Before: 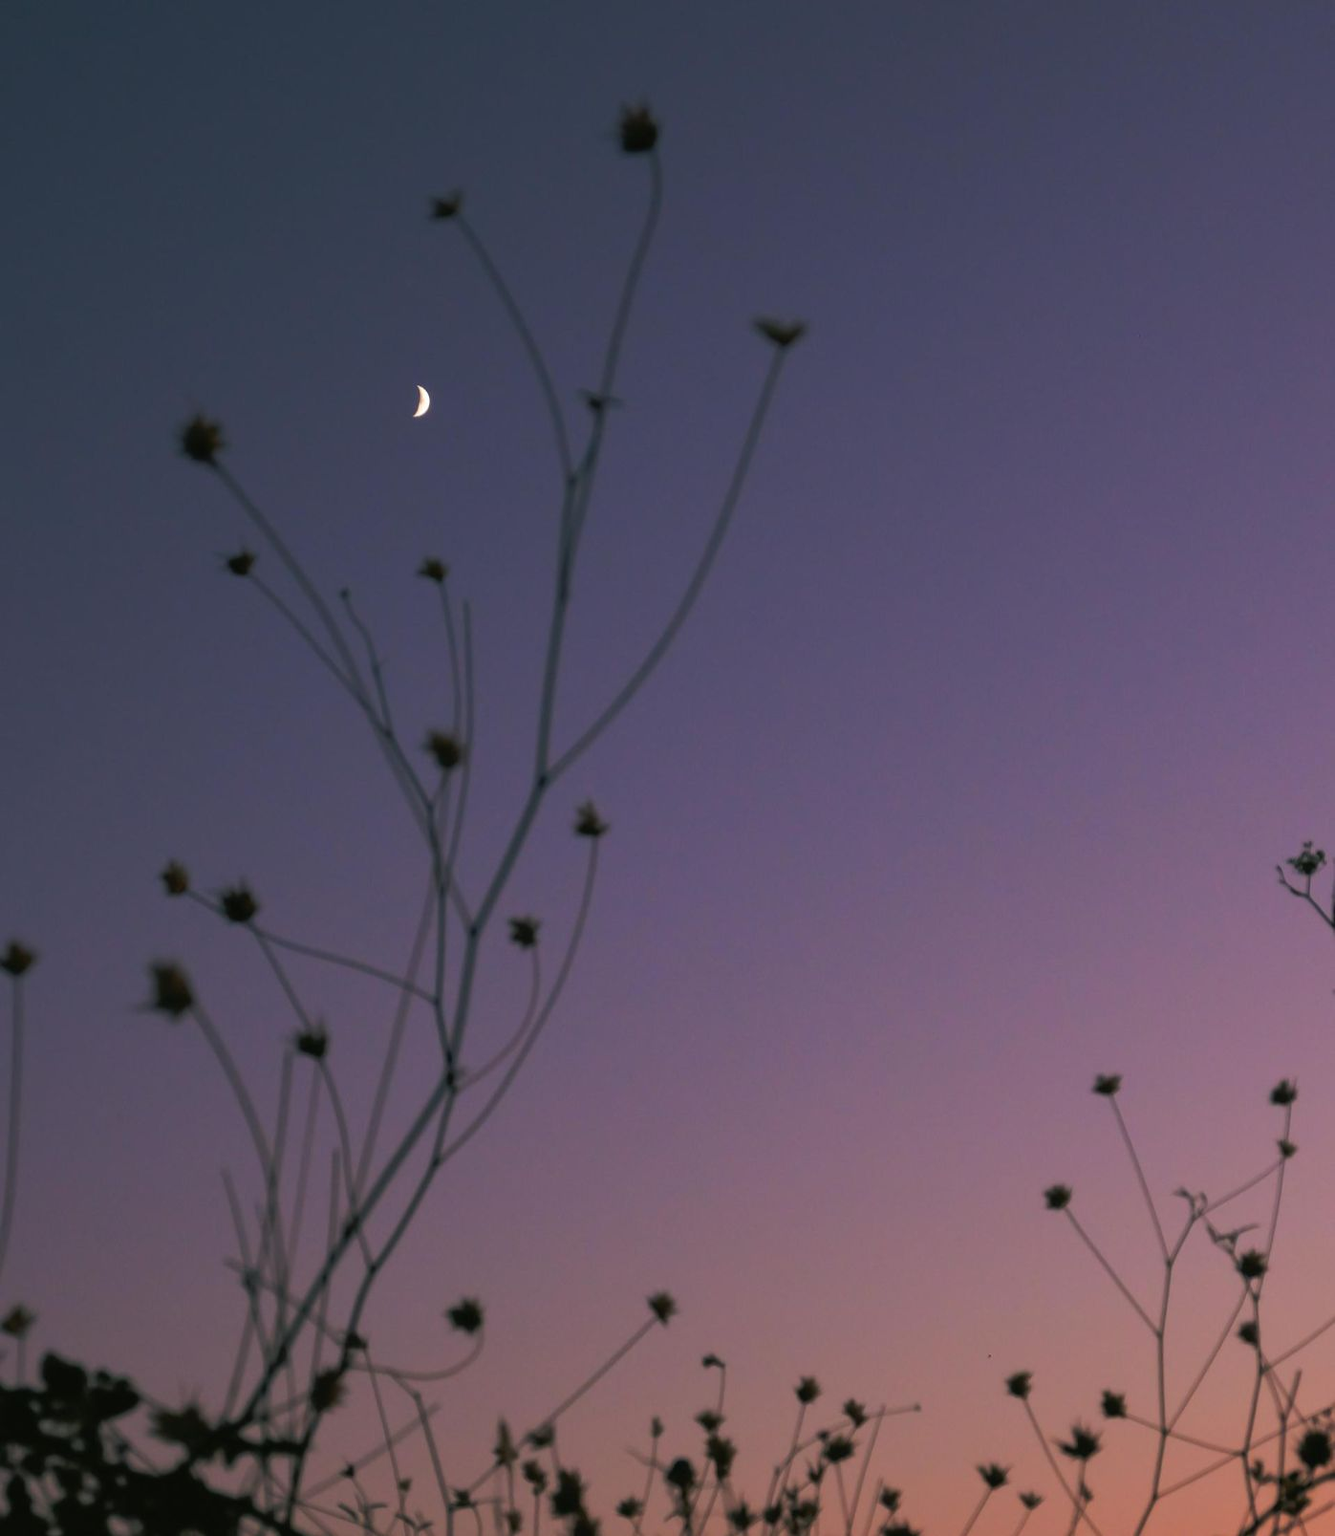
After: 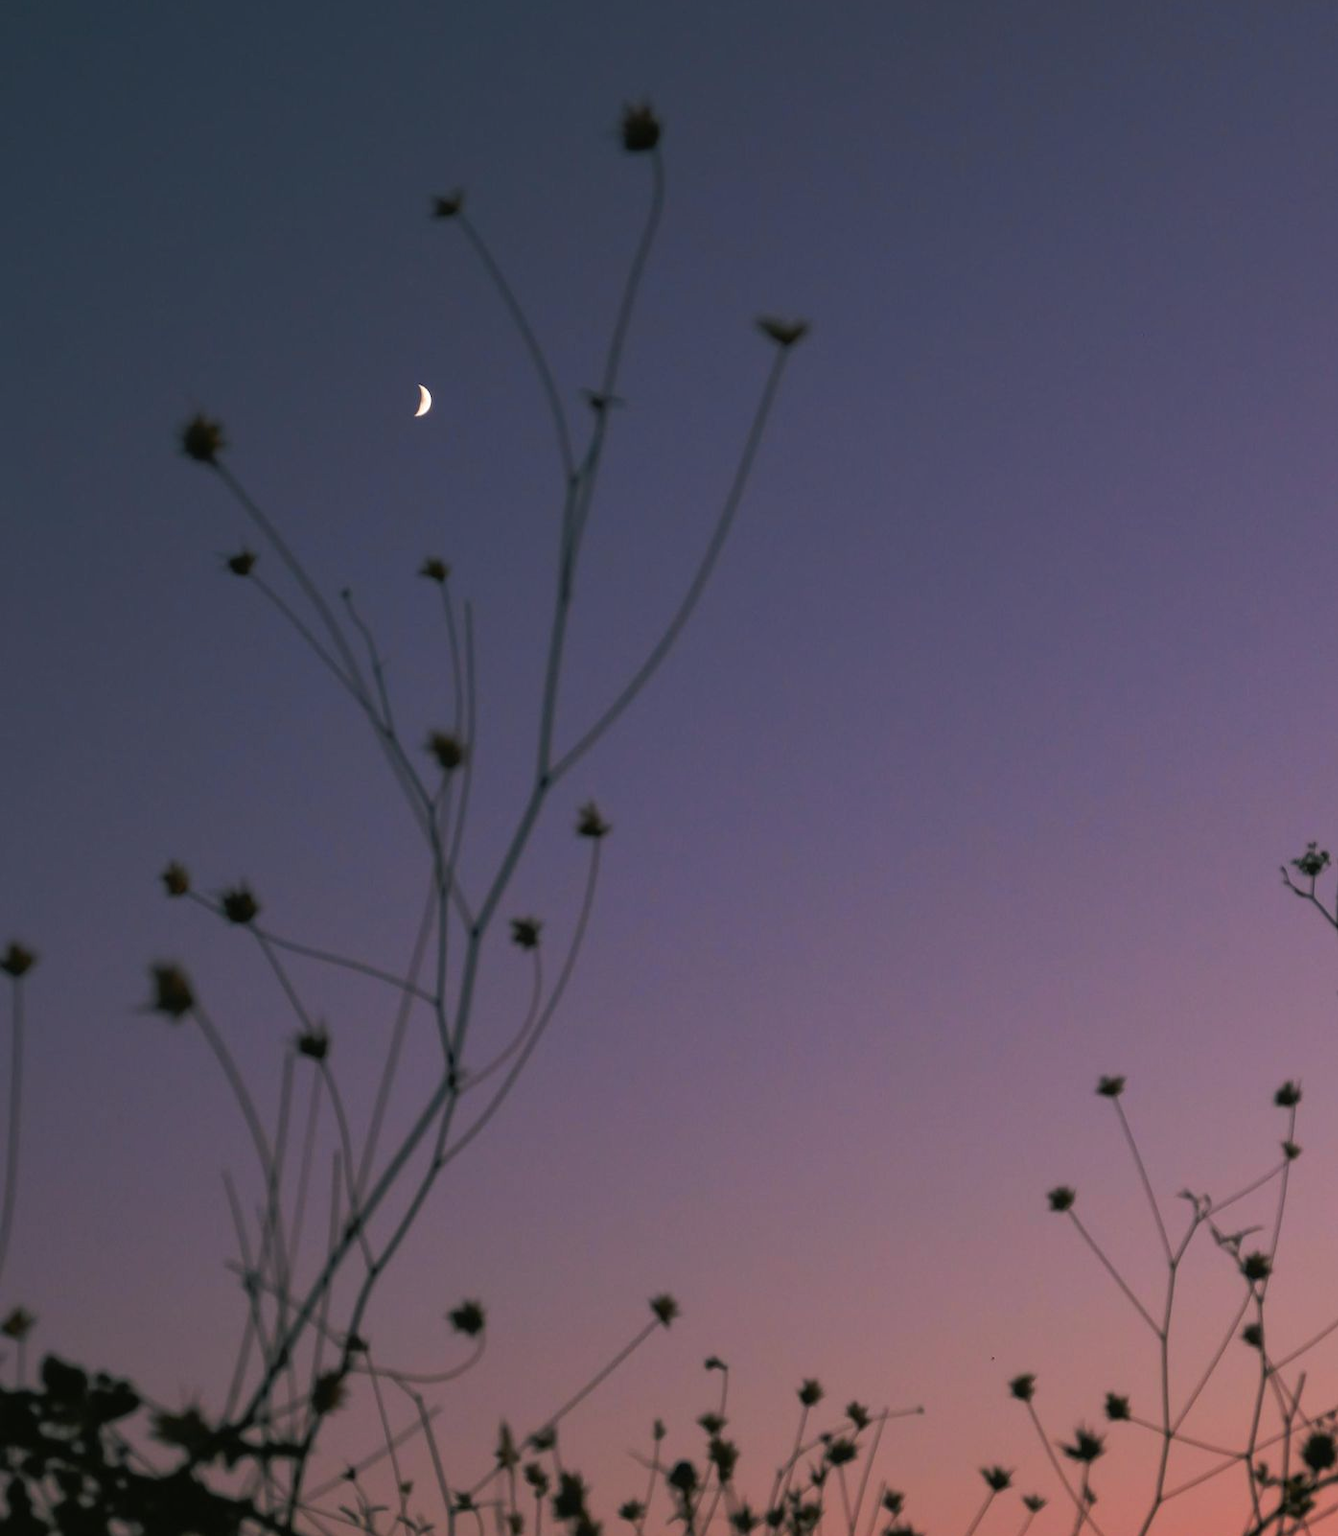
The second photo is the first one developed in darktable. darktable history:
crop: top 0.167%, bottom 0.123%
color zones: curves: ch1 [(0.309, 0.524) (0.41, 0.329) (0.508, 0.509)]; ch2 [(0.25, 0.457) (0.75, 0.5)]
